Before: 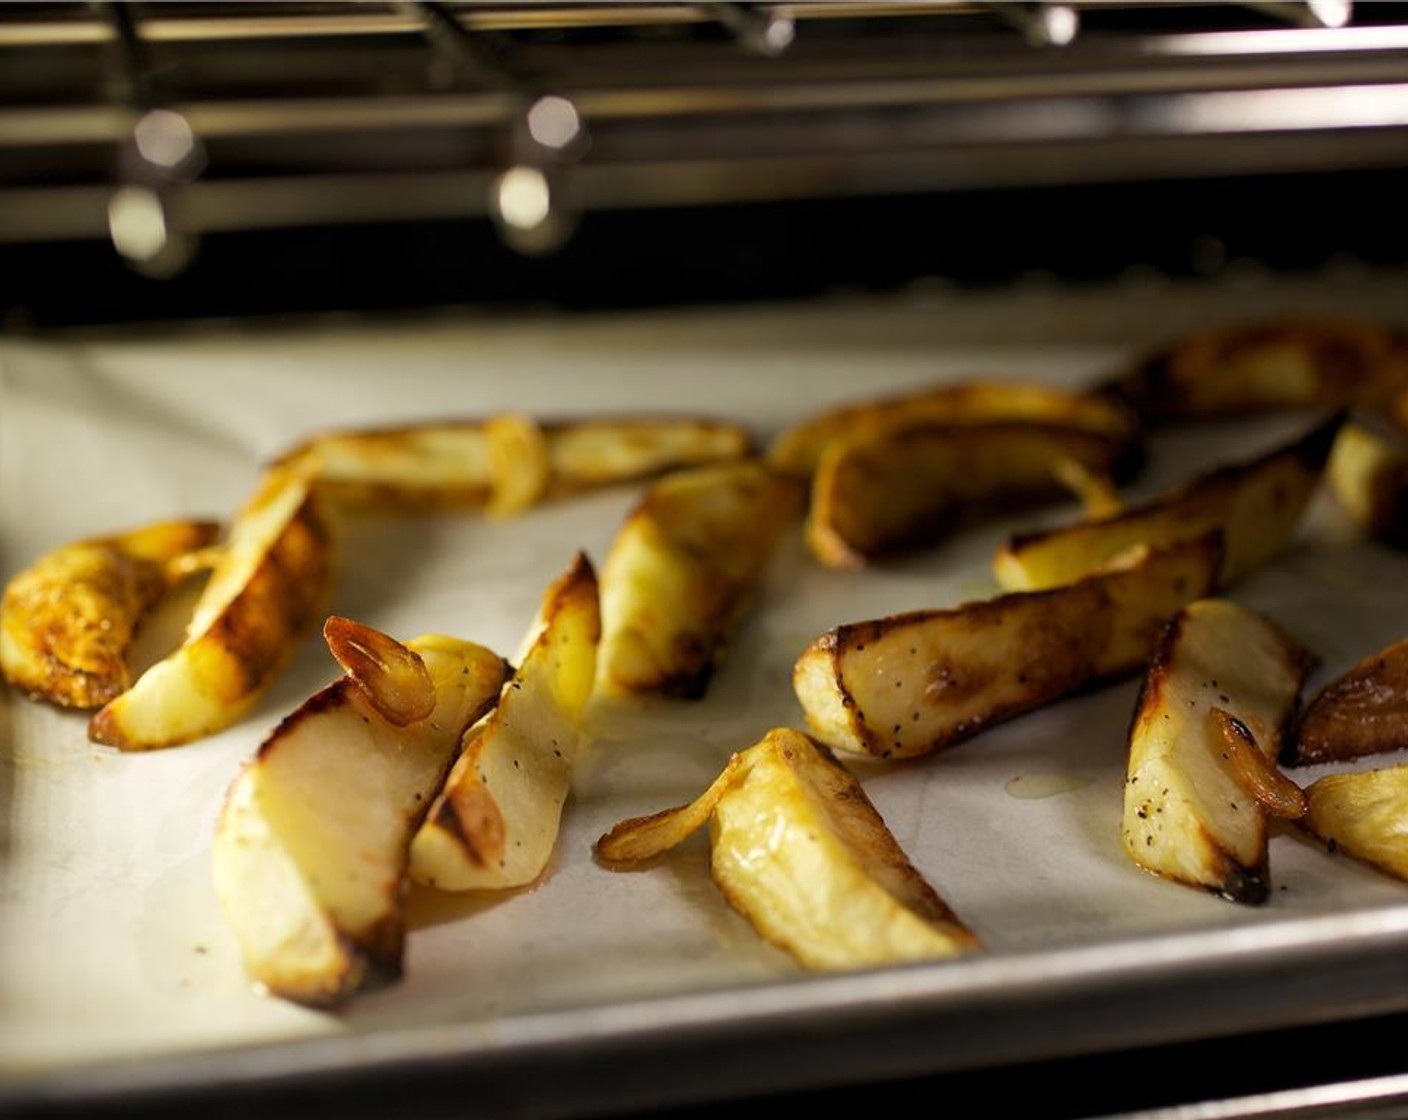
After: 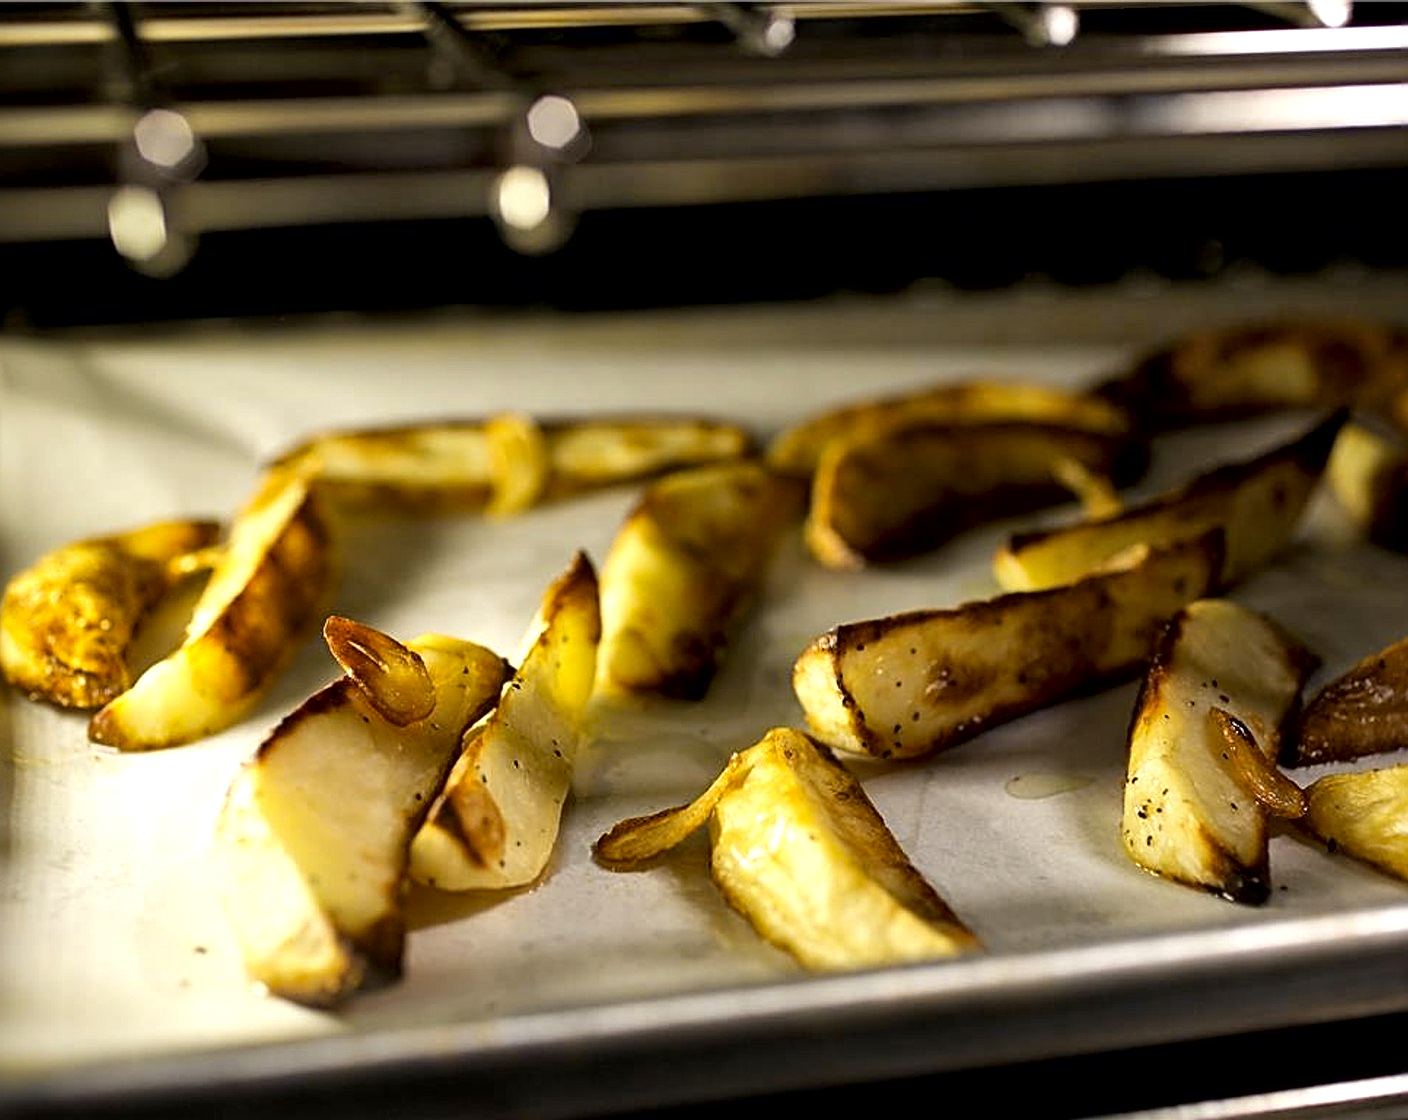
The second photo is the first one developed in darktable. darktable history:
sharpen: radius 2.531, amount 0.628
color contrast: green-magenta contrast 0.8, blue-yellow contrast 1.1, unbound 0
exposure: exposure 0.3 EV, compensate highlight preservation false
local contrast: mode bilateral grid, contrast 25, coarseness 60, detail 151%, midtone range 0.2
